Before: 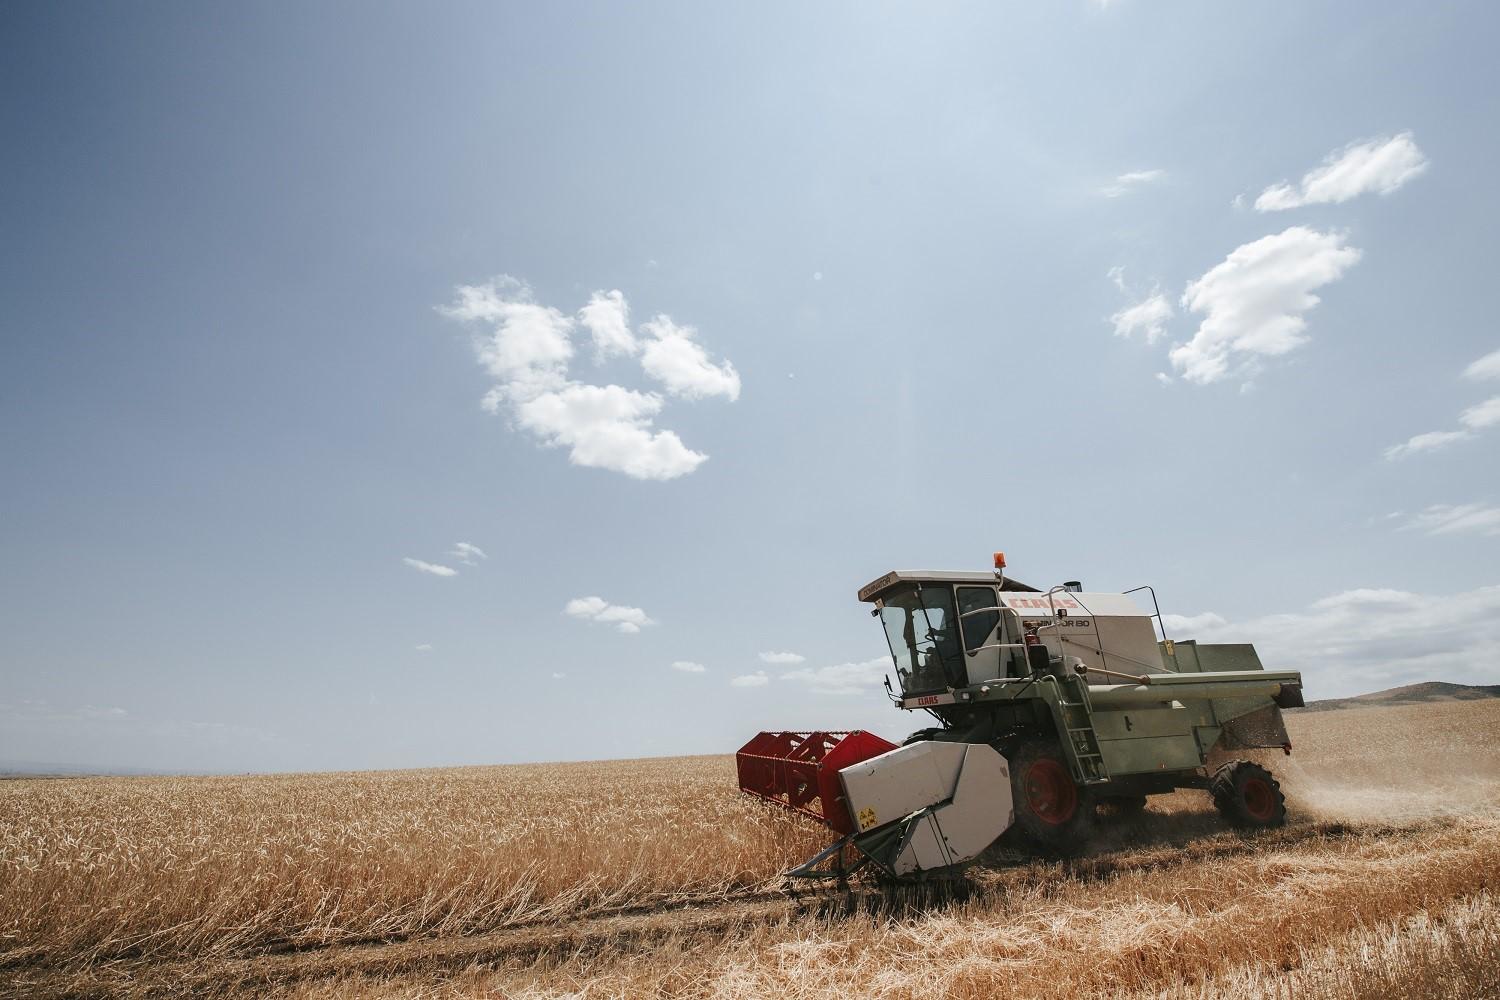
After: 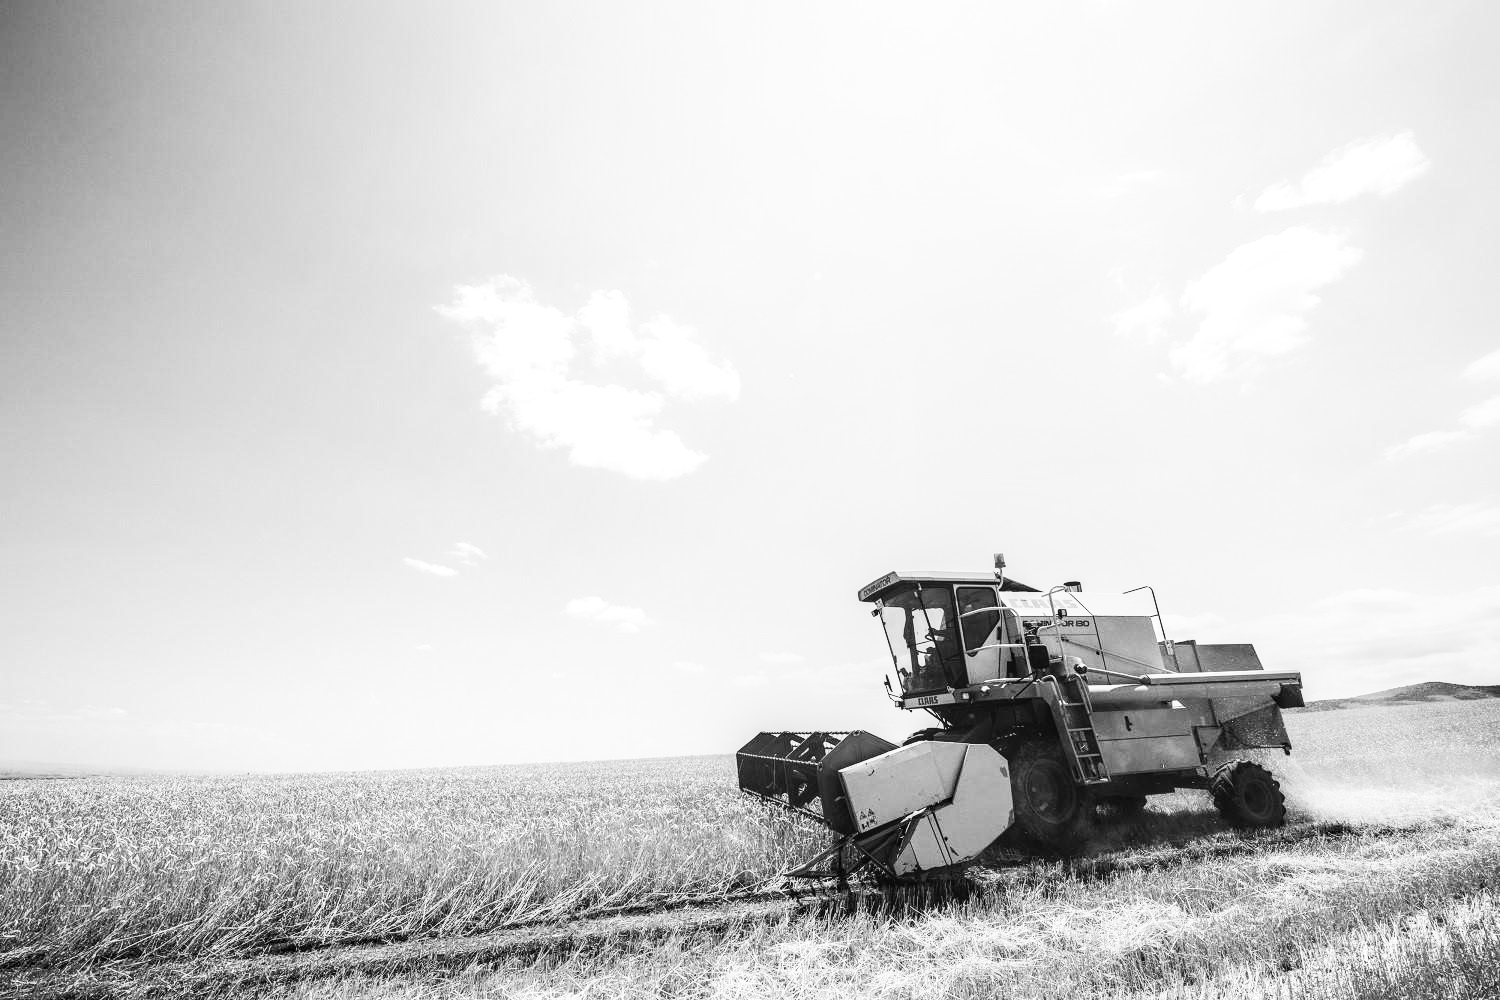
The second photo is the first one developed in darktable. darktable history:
velvia: strength 27%
monochrome: on, module defaults
base curve: curves: ch0 [(0, 0) (0.007, 0.004) (0.027, 0.03) (0.046, 0.07) (0.207, 0.54) (0.442, 0.872) (0.673, 0.972) (1, 1)], preserve colors none
local contrast: on, module defaults
